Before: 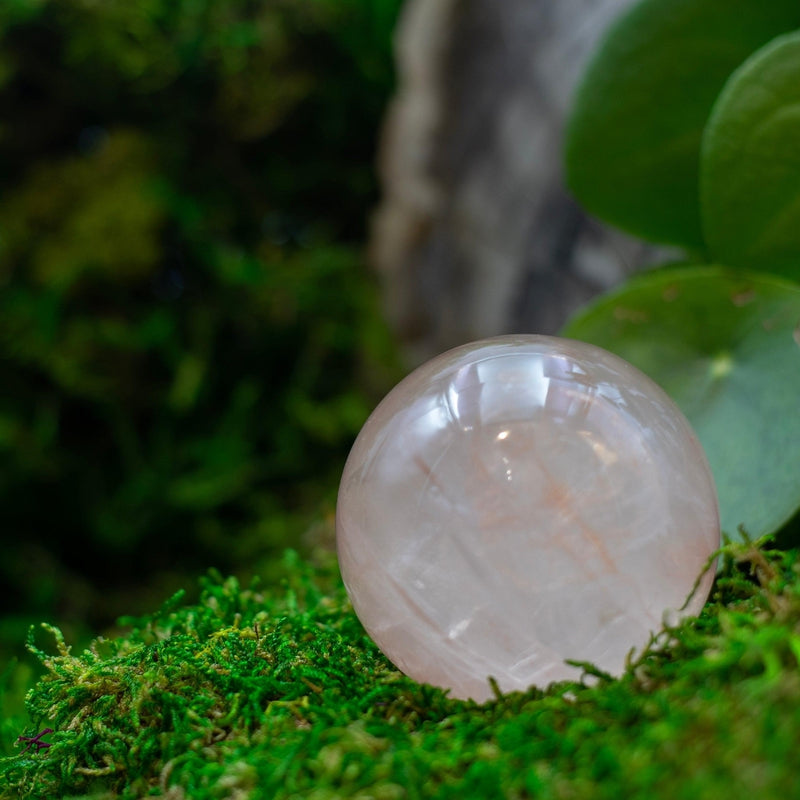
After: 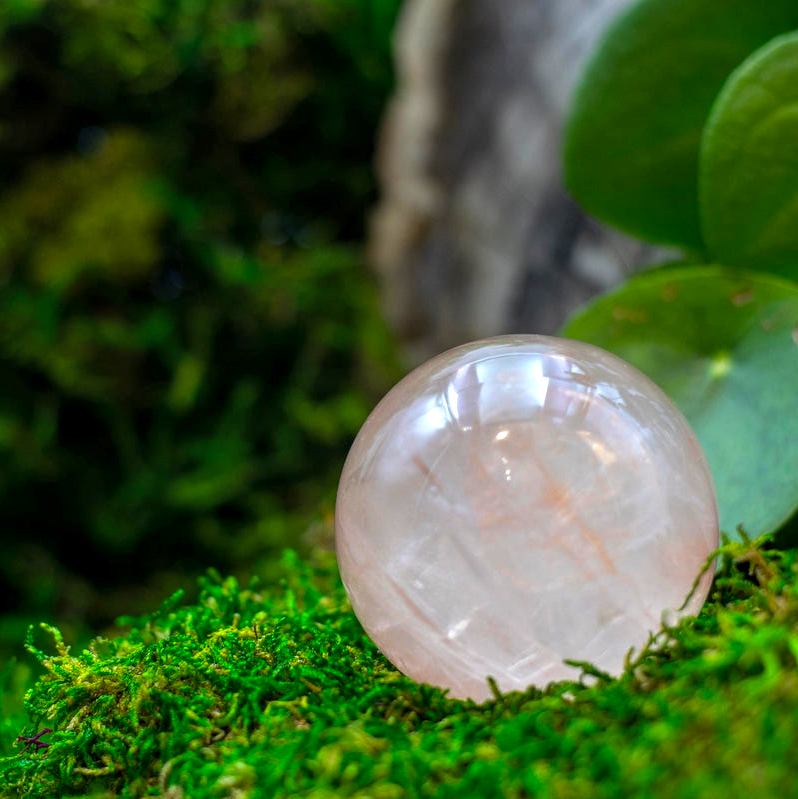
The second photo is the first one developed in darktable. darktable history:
exposure: black level correction 0, exposure 0.499 EV, compensate highlight preservation false
local contrast: on, module defaults
color balance rgb: linear chroma grading › shadows -30.288%, linear chroma grading › global chroma 35.596%, perceptual saturation grading › global saturation 0.516%
crop and rotate: left 0.132%, bottom 0.004%
